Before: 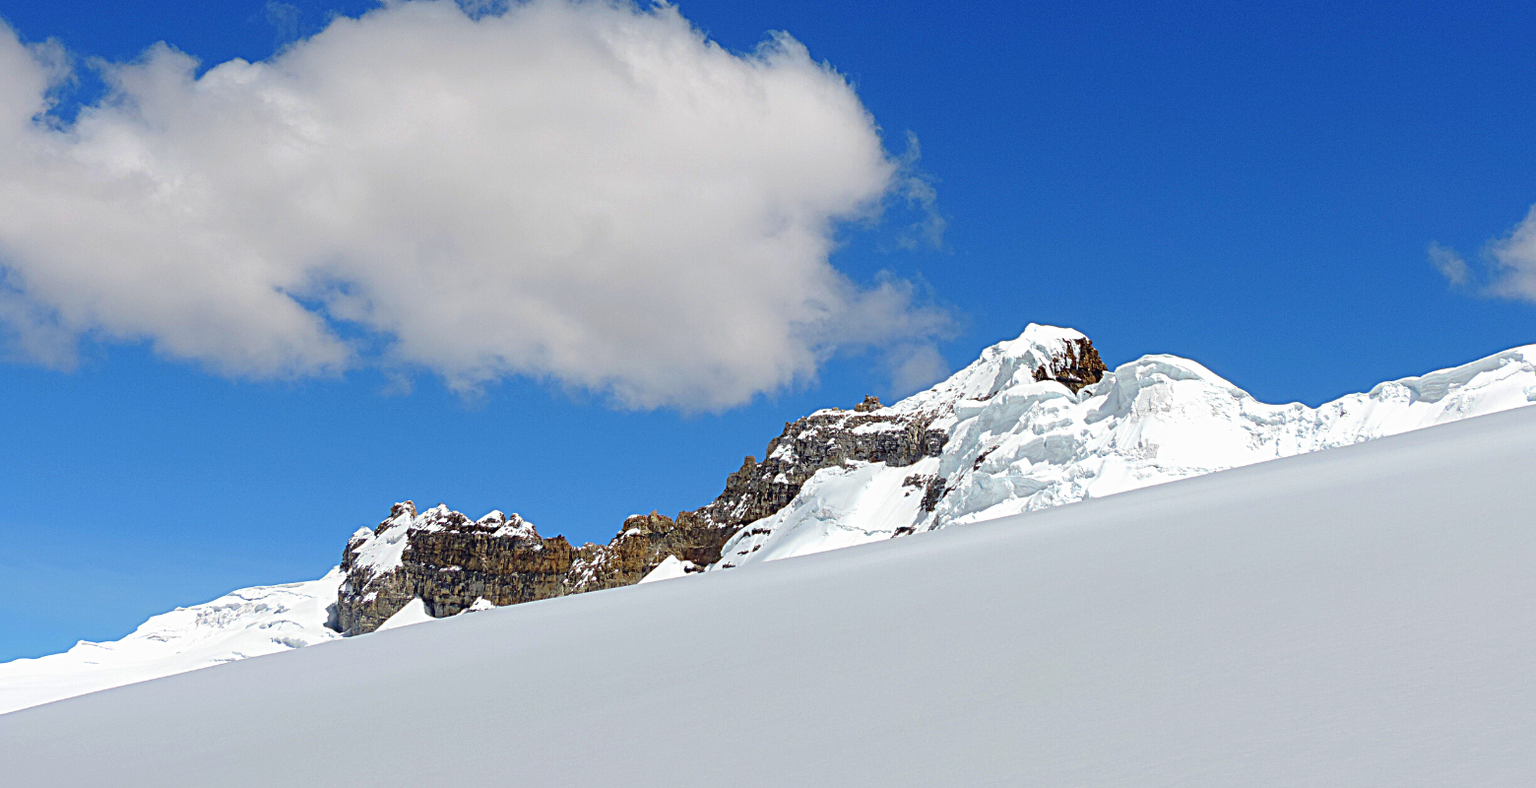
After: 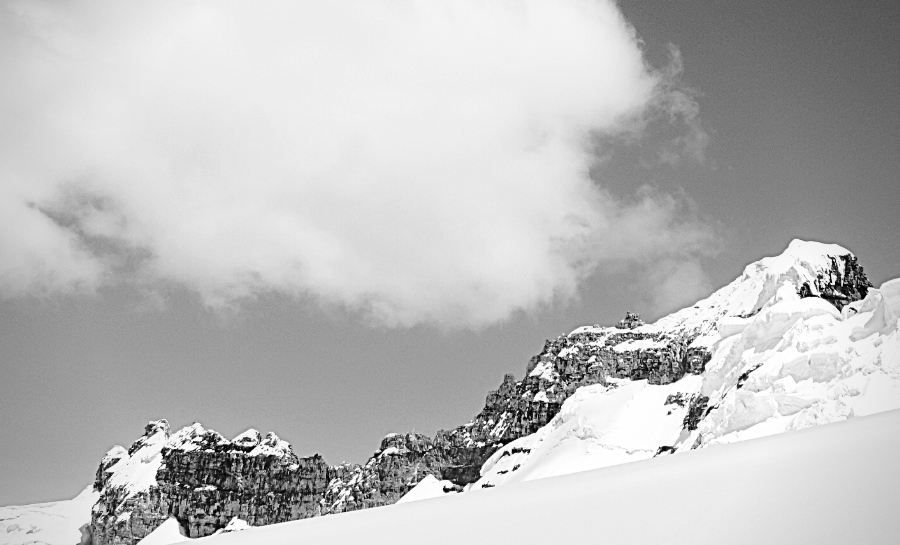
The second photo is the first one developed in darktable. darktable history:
monochrome: size 1
base curve: curves: ch0 [(0, 0) (0.028, 0.03) (0.121, 0.232) (0.46, 0.748) (0.859, 0.968) (1, 1)]
vignetting: on, module defaults
crop: left 16.202%, top 11.208%, right 26.045%, bottom 20.557%
